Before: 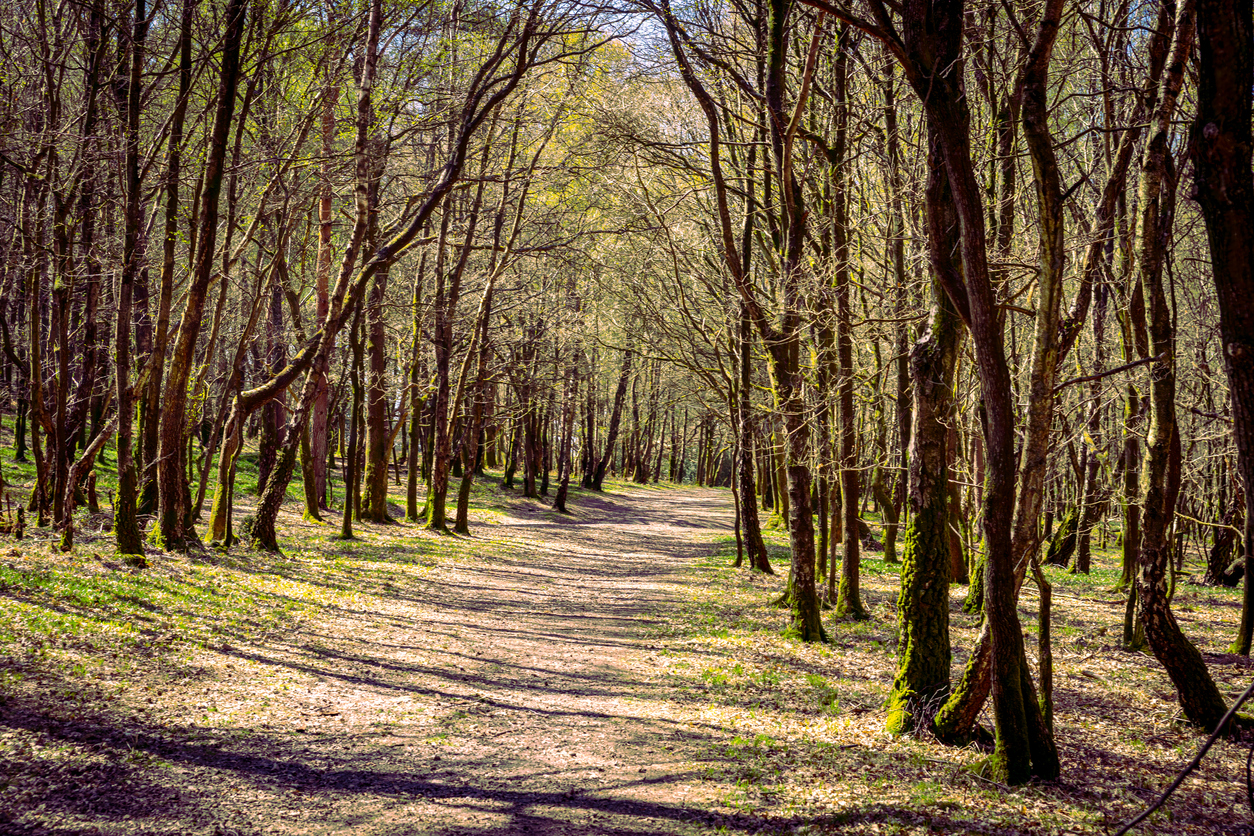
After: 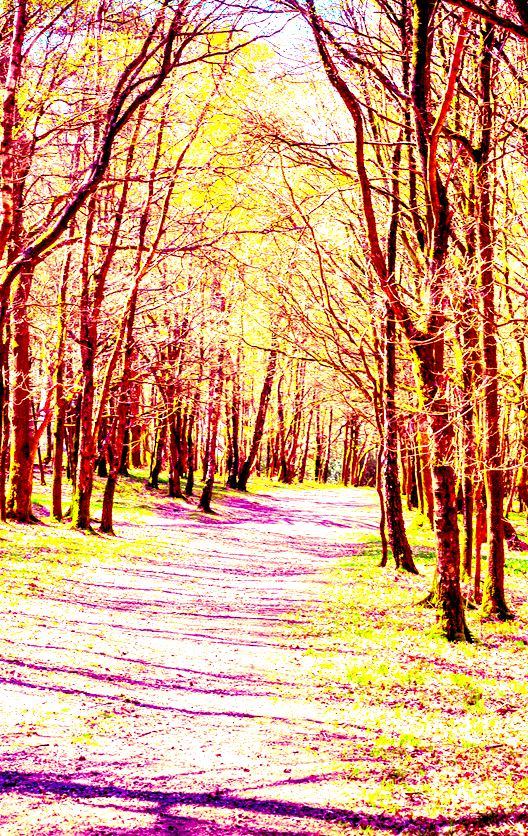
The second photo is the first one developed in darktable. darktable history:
exposure: black level correction 0.006, exposure 2.078 EV, compensate highlight preservation false
color correction: highlights a* 18.85, highlights b* -11.71, saturation 1.66
crop: left 28.354%, right 29.502%
color balance rgb: perceptual saturation grading › global saturation 0.541%
